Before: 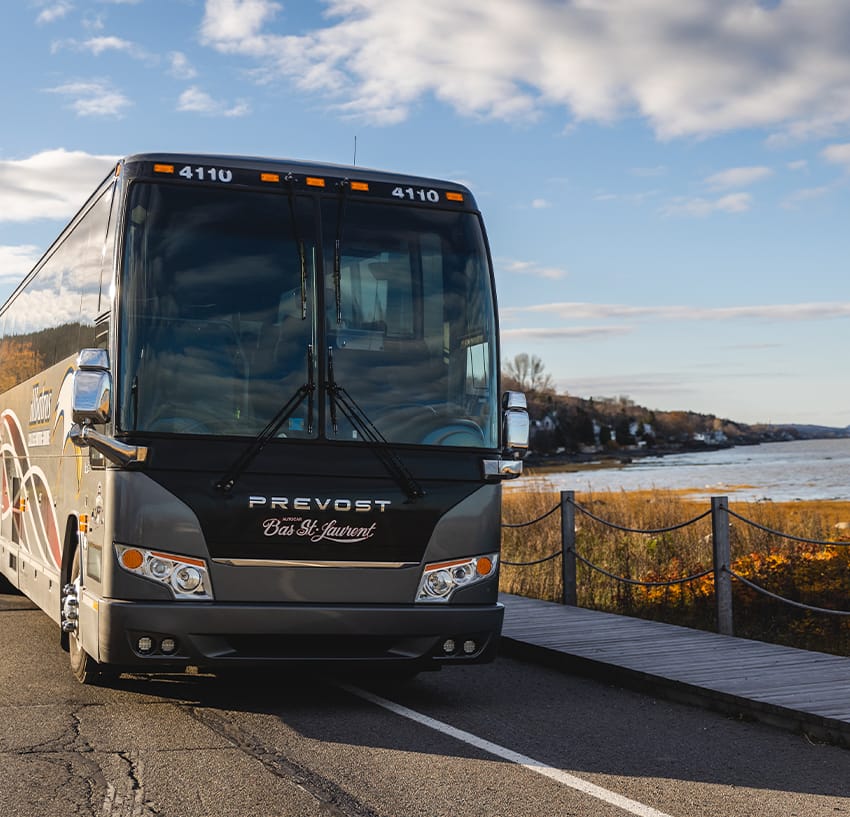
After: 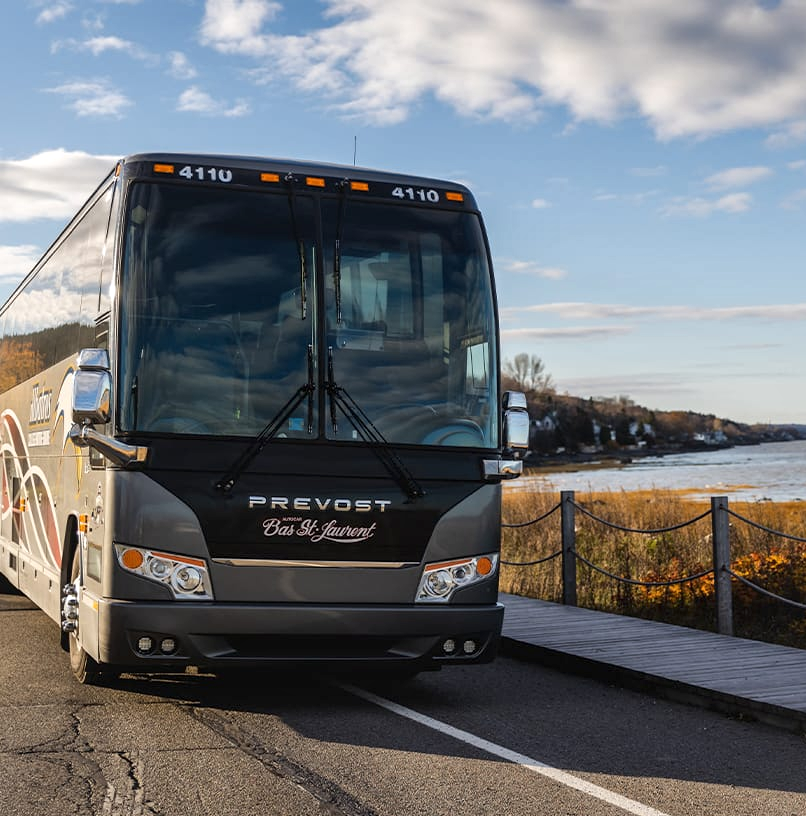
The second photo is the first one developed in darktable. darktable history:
local contrast: mode bilateral grid, contrast 20, coarseness 50, detail 132%, midtone range 0.2
crop and rotate: right 5.167%
